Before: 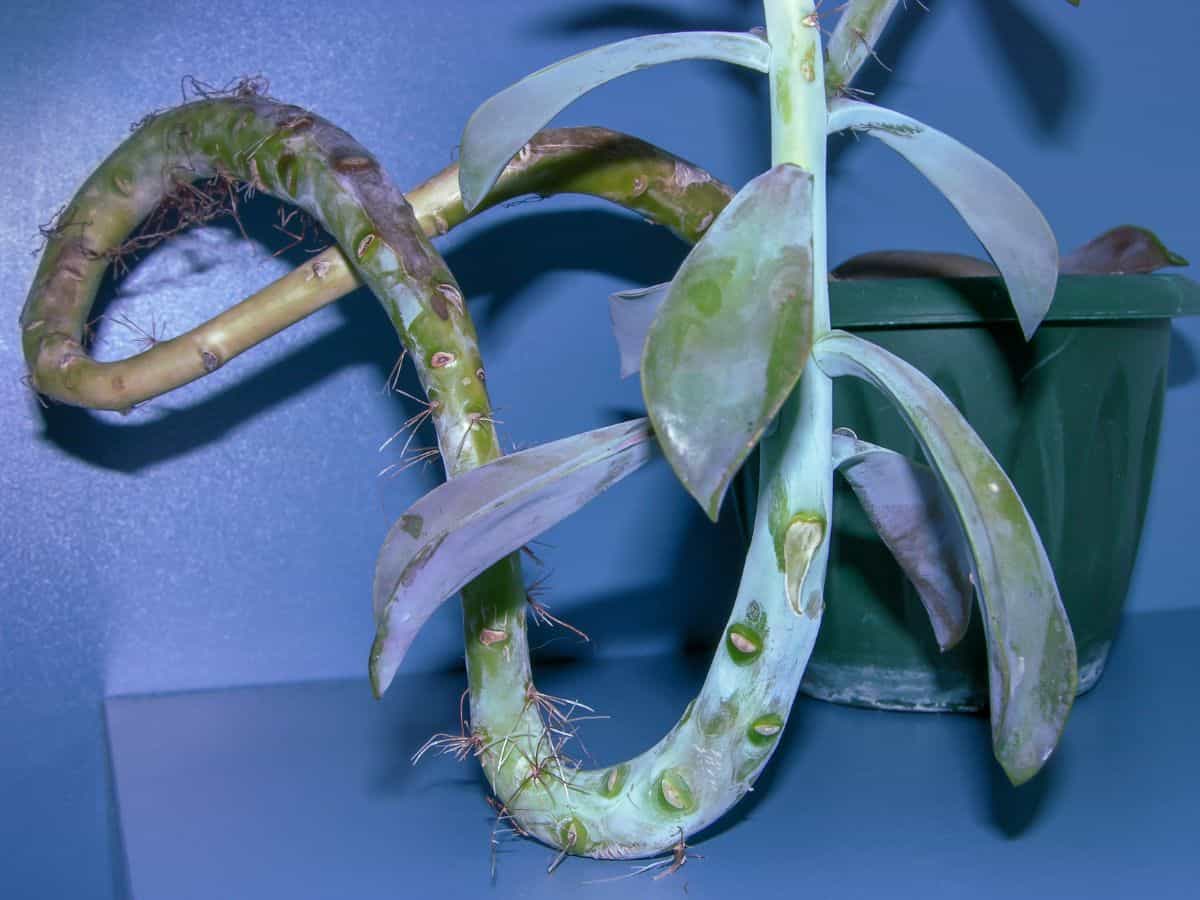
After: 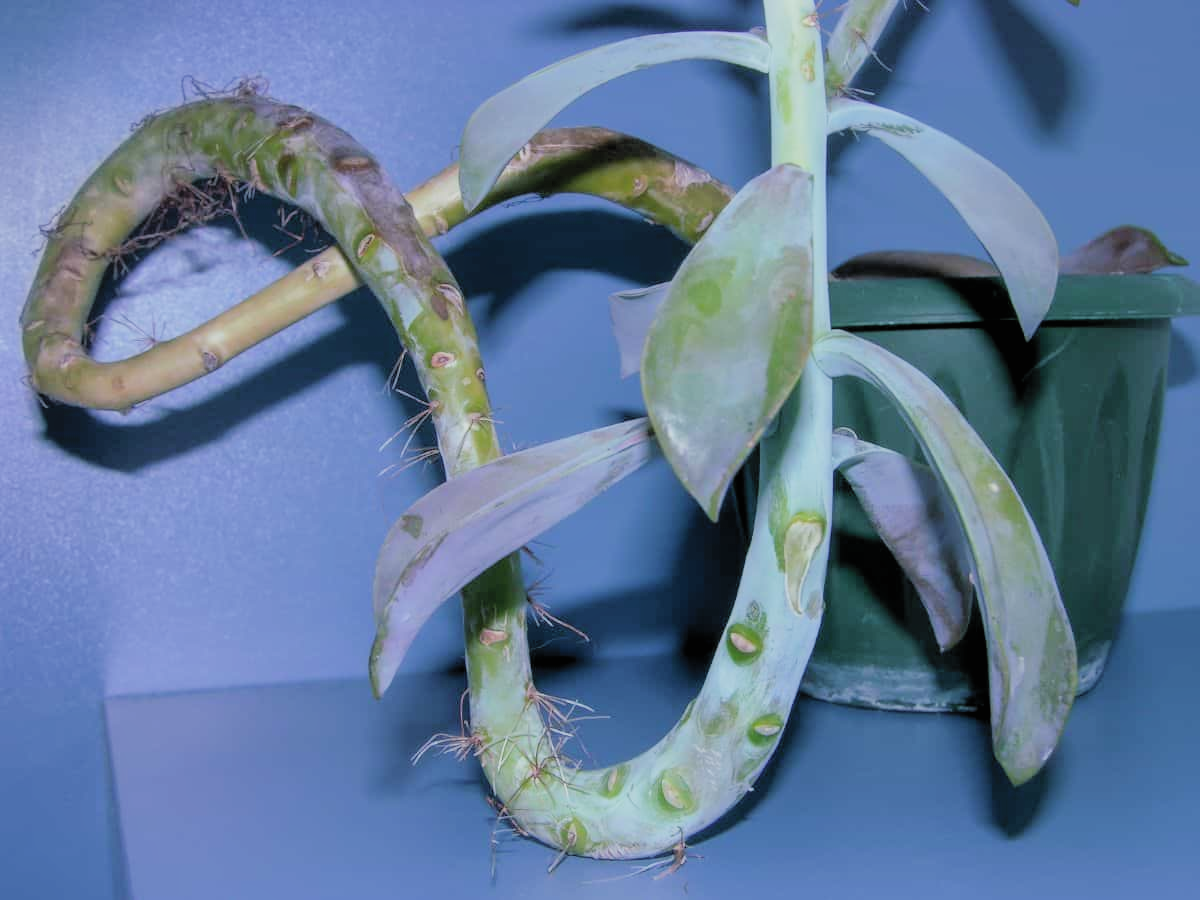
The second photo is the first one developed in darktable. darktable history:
filmic rgb: black relative exposure -4.78 EV, white relative exposure 4.02 EV, hardness 2.83, contrast in shadows safe
contrast brightness saturation: brightness 0.126
contrast equalizer: y [[0.5, 0.542, 0.583, 0.625, 0.667, 0.708], [0.5 ×6], [0.5 ×6], [0 ×6], [0 ×6]], mix -0.215
